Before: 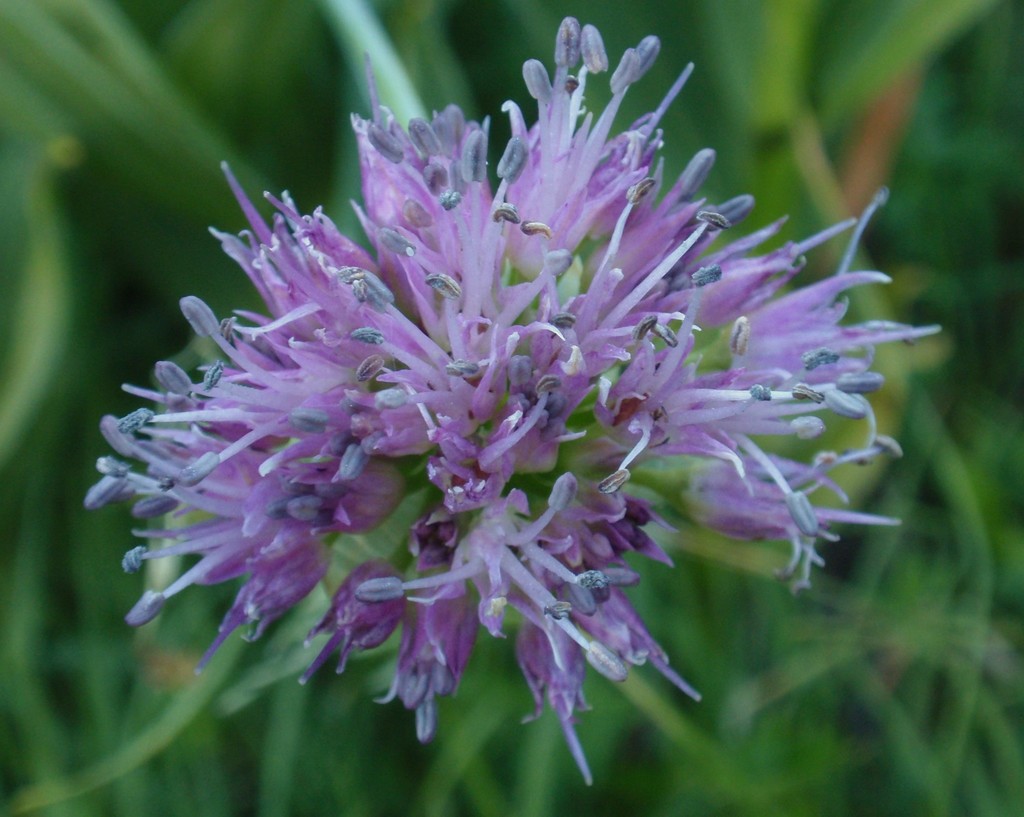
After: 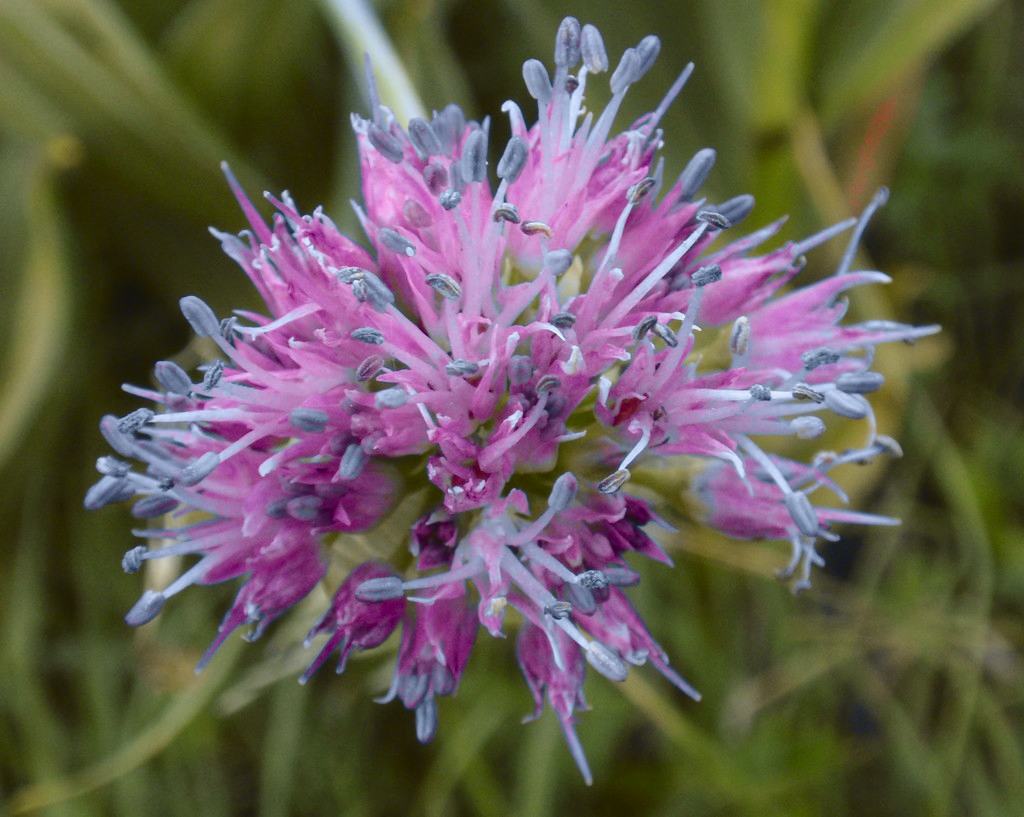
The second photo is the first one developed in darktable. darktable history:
tone curve: curves: ch0 [(0, 0.036) (0.119, 0.115) (0.466, 0.498) (0.715, 0.767) (0.817, 0.865) (1, 0.998)]; ch1 [(0, 0) (0.377, 0.424) (0.442, 0.491) (0.487, 0.498) (0.514, 0.512) (0.536, 0.577) (0.66, 0.724) (1, 1)]; ch2 [(0, 0) (0.38, 0.405) (0.463, 0.443) (0.492, 0.486) (0.526, 0.541) (0.578, 0.598) (1, 1)], color space Lab, independent channels, preserve colors none
